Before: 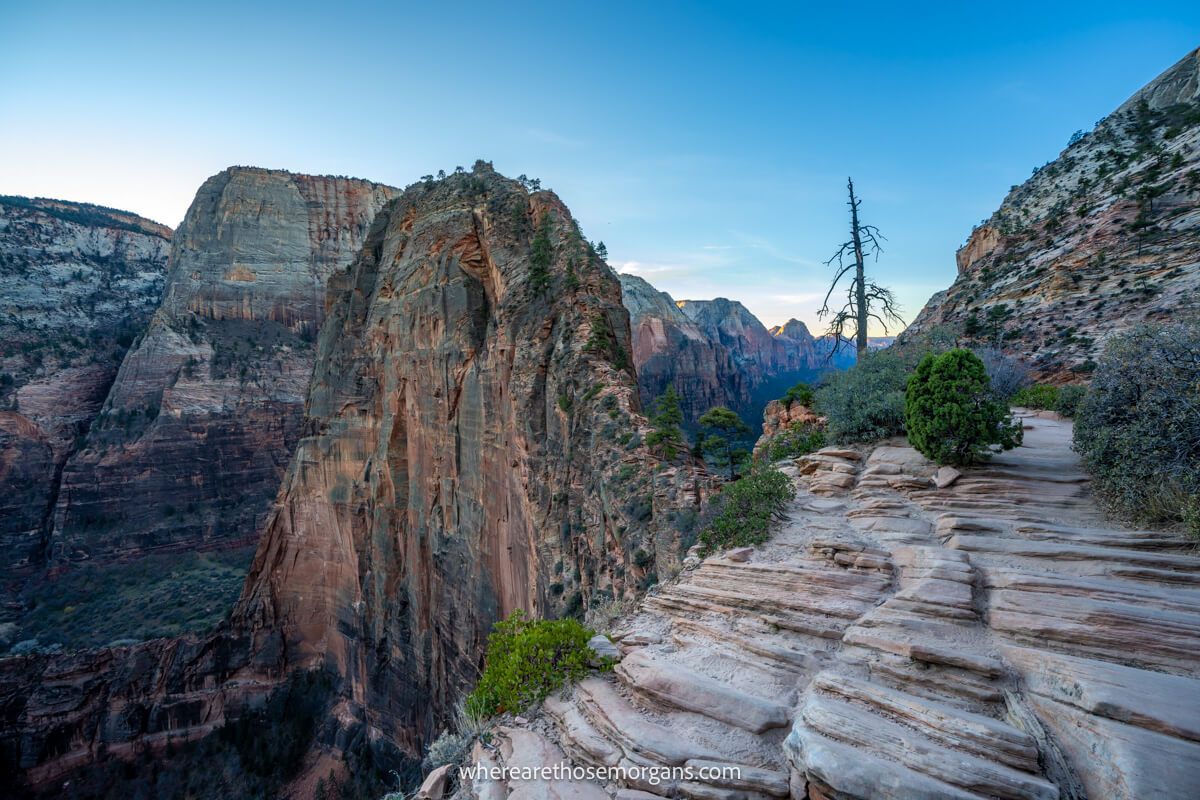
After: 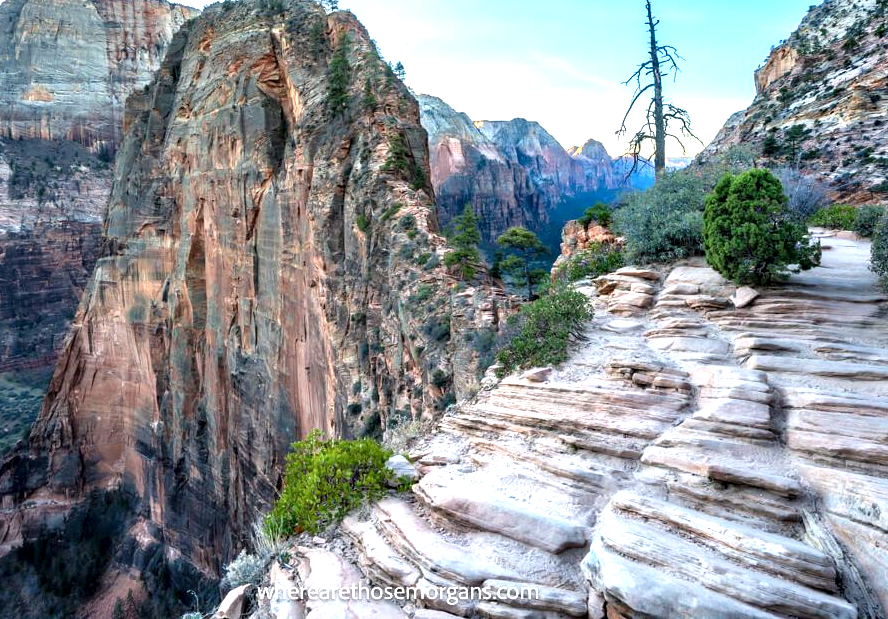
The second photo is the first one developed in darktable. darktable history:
crop: left 16.854%, top 22.571%, right 9.118%
tone equalizer: edges refinement/feathering 500, mask exposure compensation -1.57 EV, preserve details no
contrast equalizer: octaves 7, y [[0.536, 0.565, 0.581, 0.516, 0.52, 0.491], [0.5 ×6], [0.5 ×6], [0 ×6], [0 ×6]]
exposure: black level correction 0, exposure 1.2 EV, compensate exposure bias true, compensate highlight preservation false
